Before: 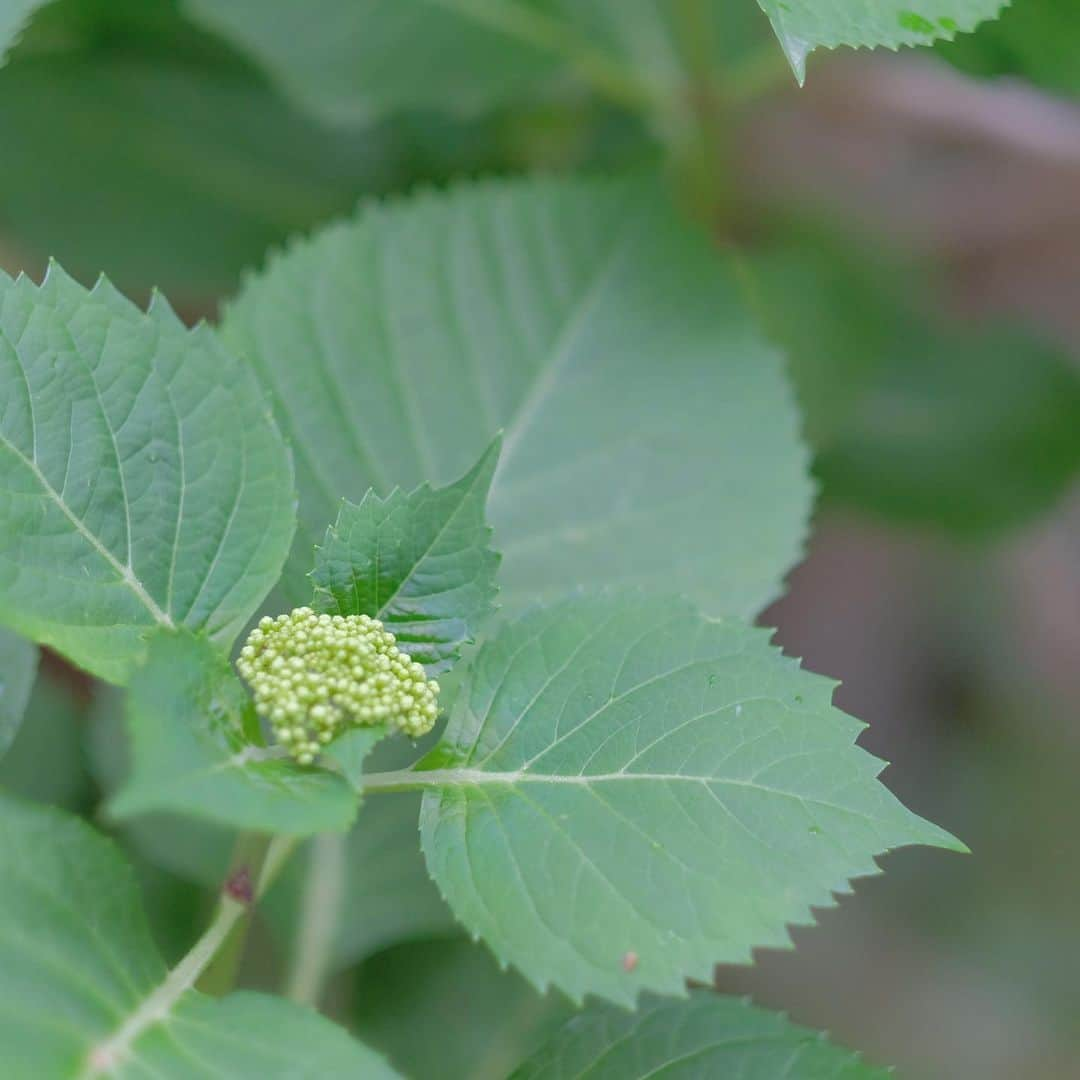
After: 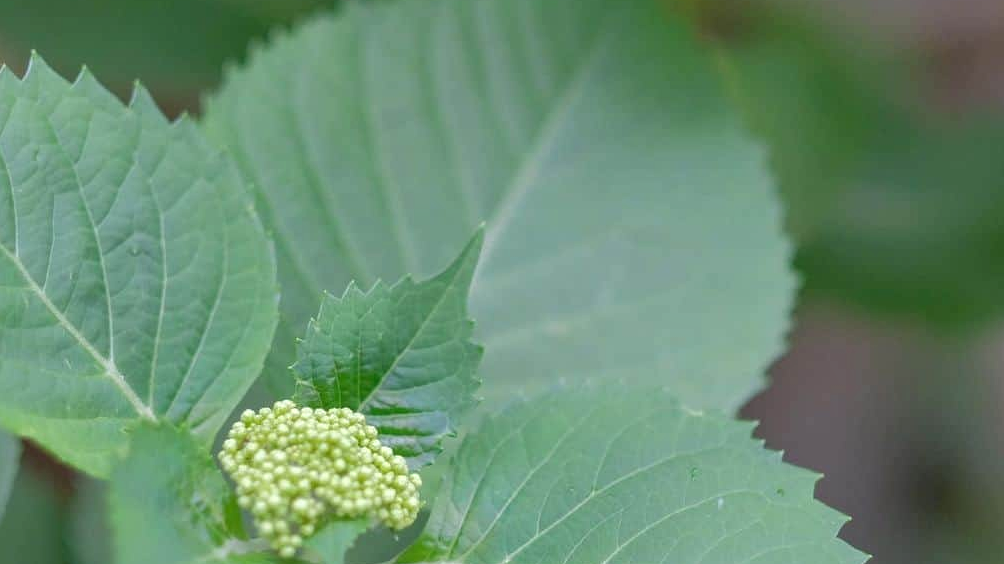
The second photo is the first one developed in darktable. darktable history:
crop: left 1.744%, top 19.225%, right 5.069%, bottom 28.357%
local contrast: on, module defaults
